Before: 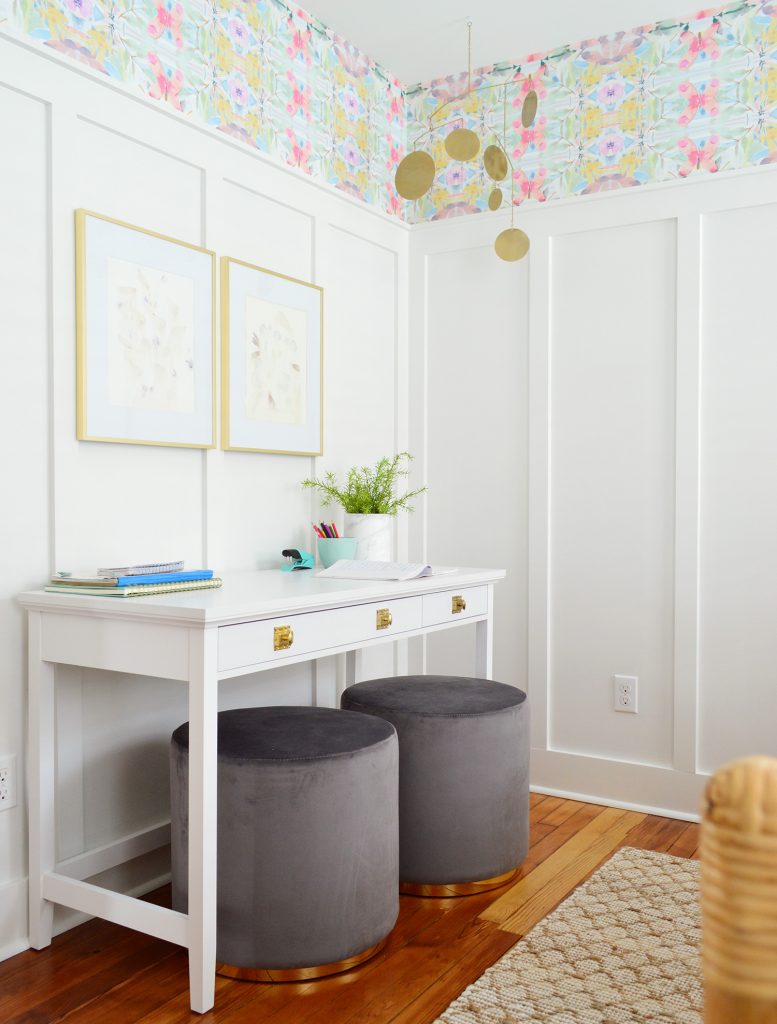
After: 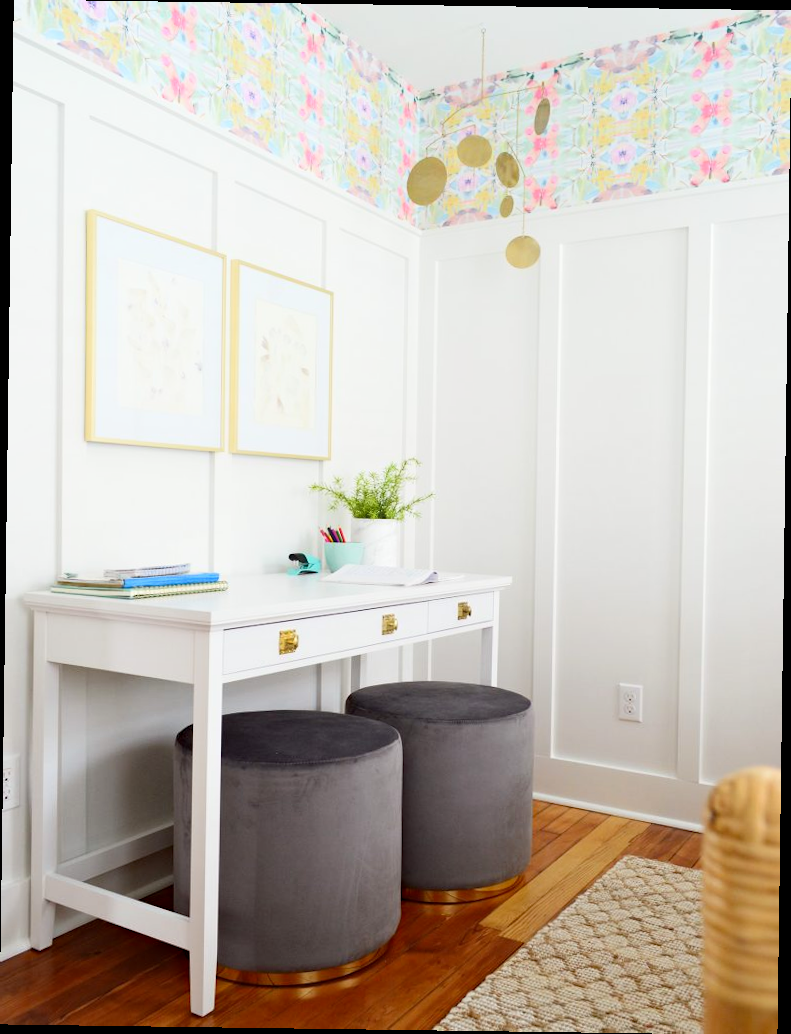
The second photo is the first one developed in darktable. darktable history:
haze removal: compatibility mode true, adaptive false
shadows and highlights: shadows 0, highlights 40
rotate and perspective: rotation 0.8°, automatic cropping off
